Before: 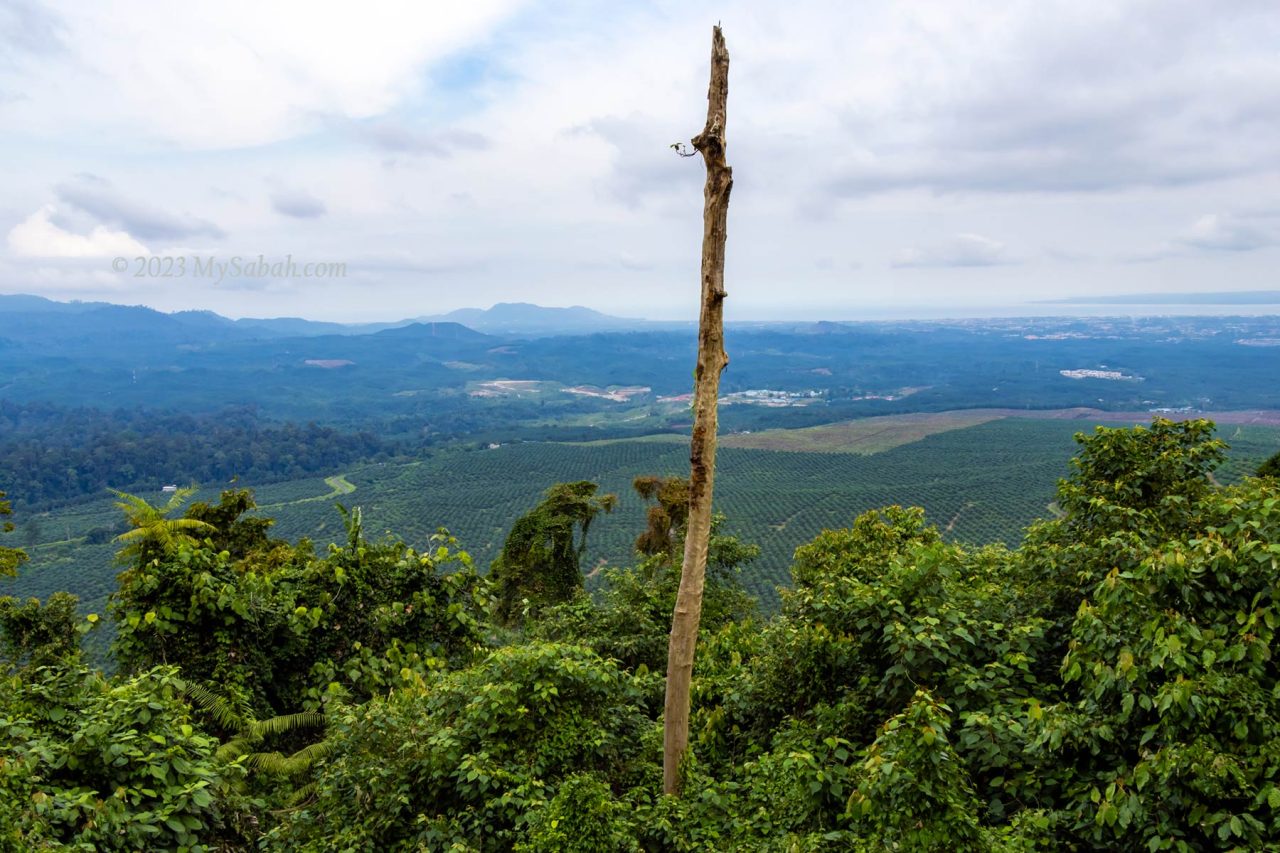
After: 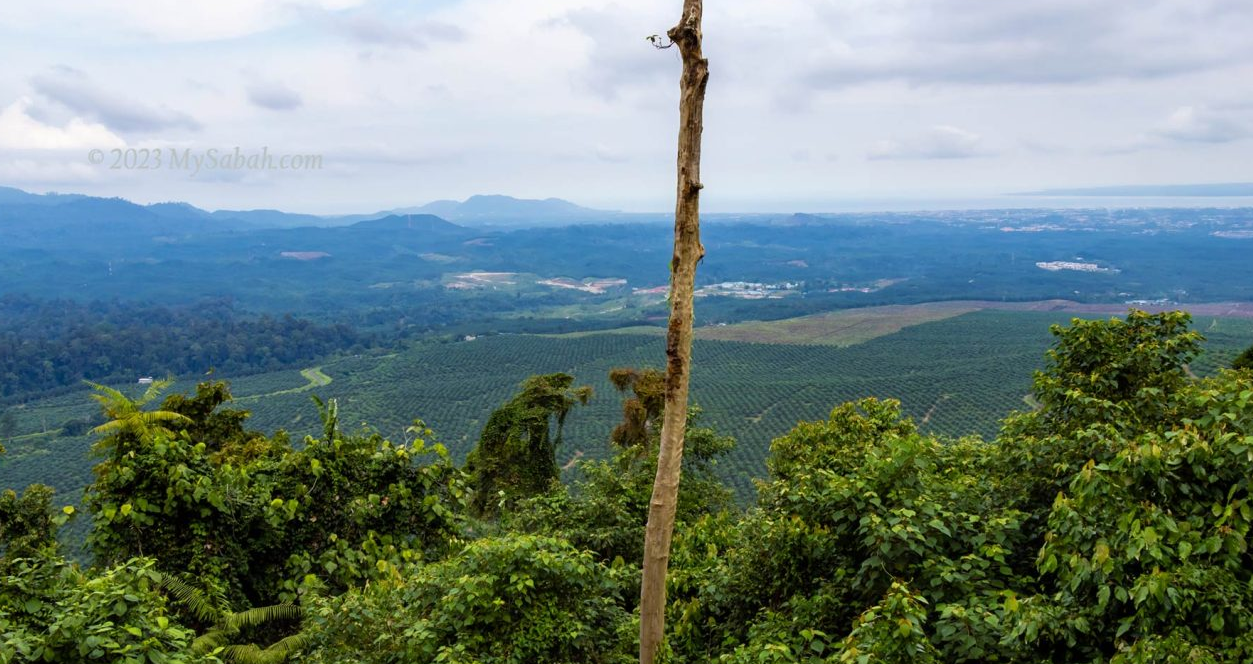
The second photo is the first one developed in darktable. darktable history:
crop and rotate: left 1.883%, top 12.798%, right 0.225%, bottom 9.301%
